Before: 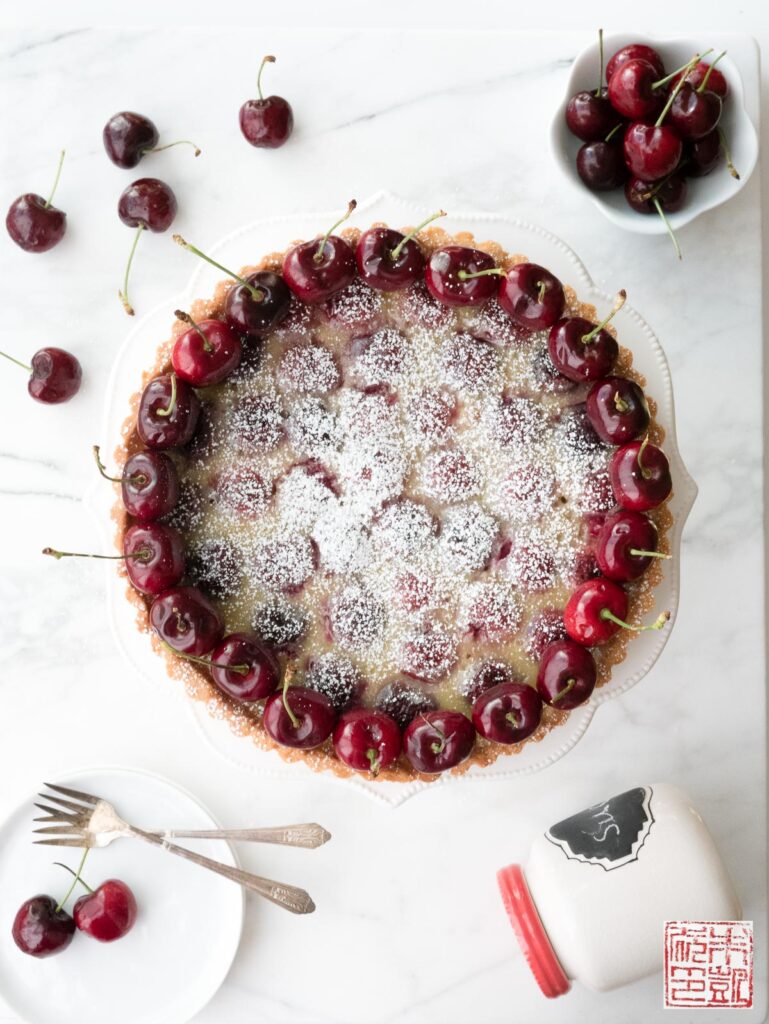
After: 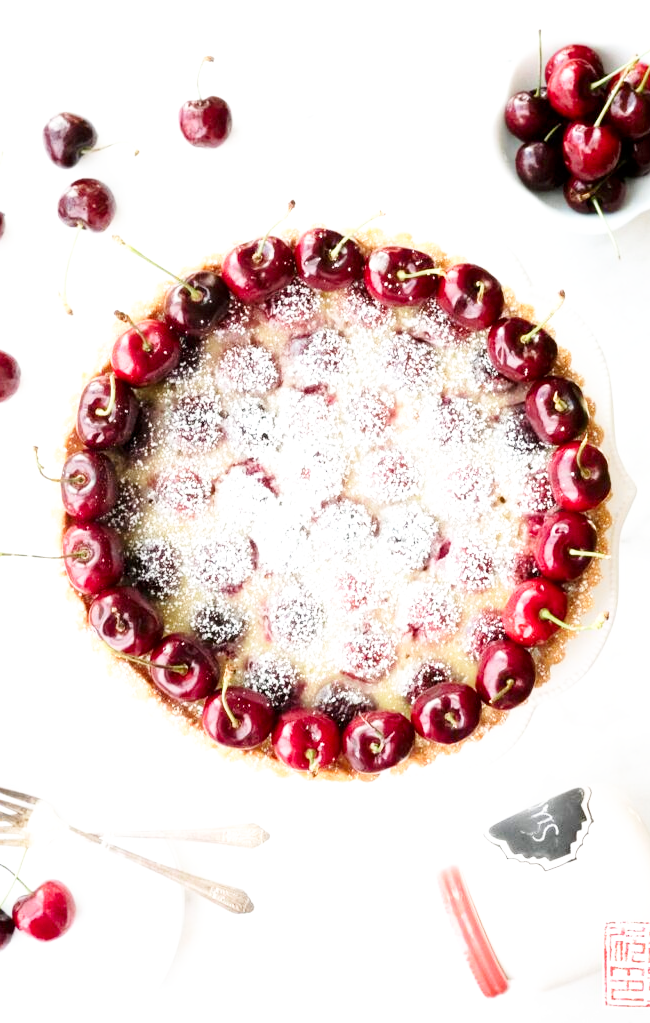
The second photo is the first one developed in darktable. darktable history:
exposure: exposure 0.563 EV, compensate highlight preservation false
crop: left 7.945%, right 7.46%
contrast brightness saturation: contrast 0.083, saturation 0.017
base curve: curves: ch0 [(0, 0) (0.005, 0.002) (0.15, 0.3) (0.4, 0.7) (0.75, 0.95) (1, 1)], preserve colors none
